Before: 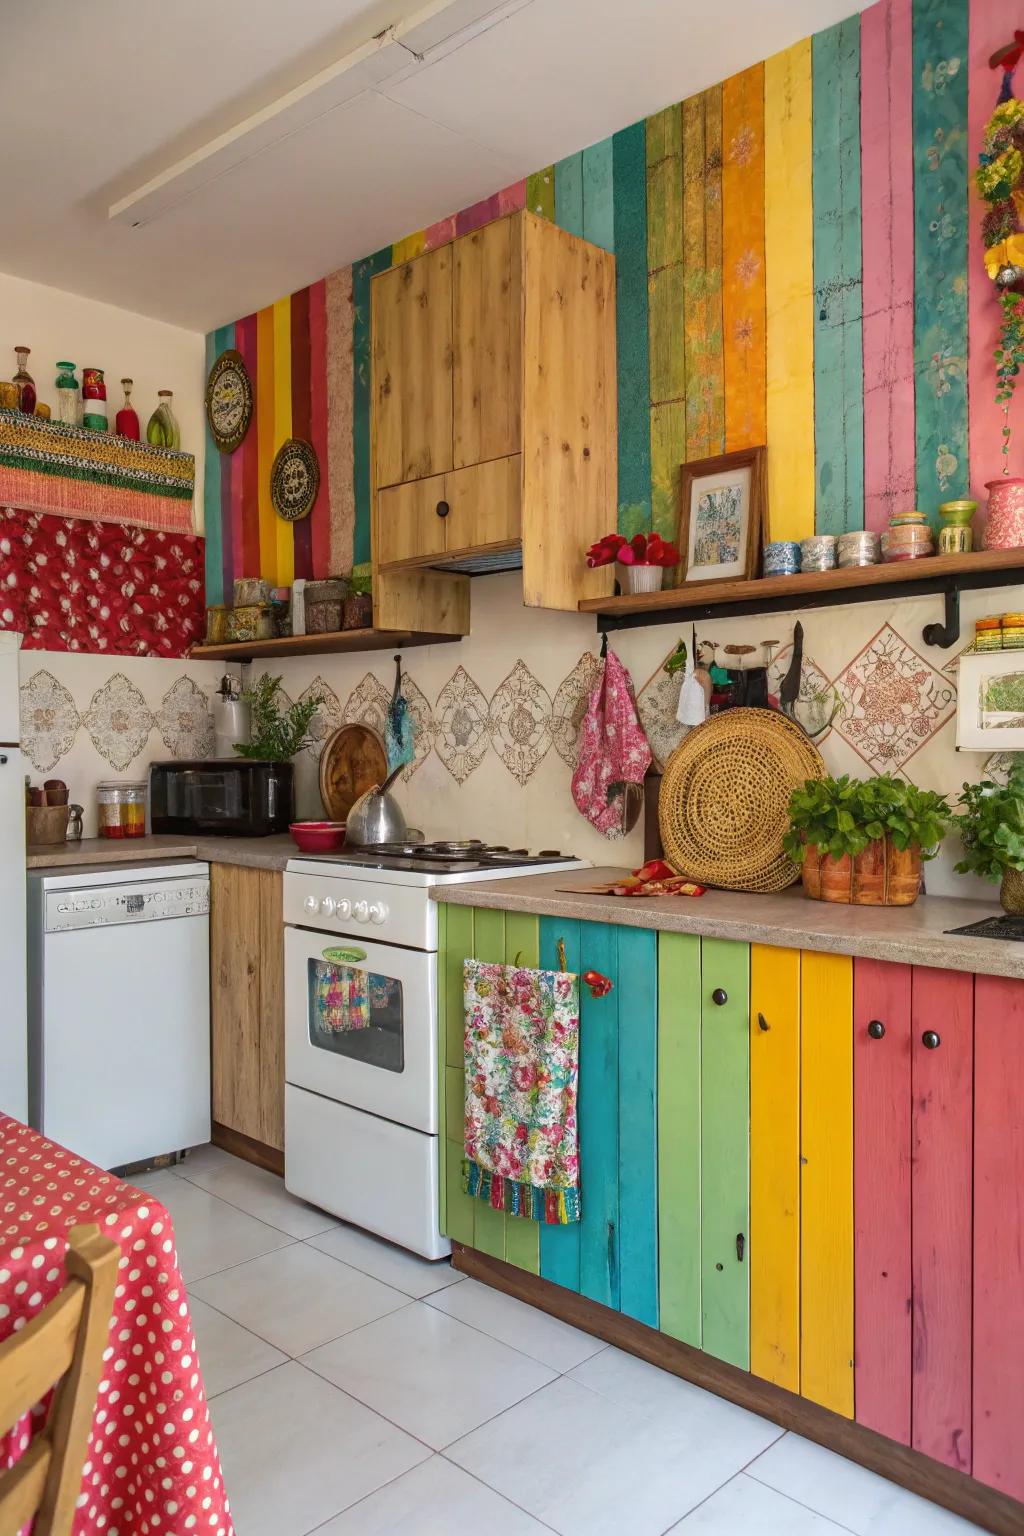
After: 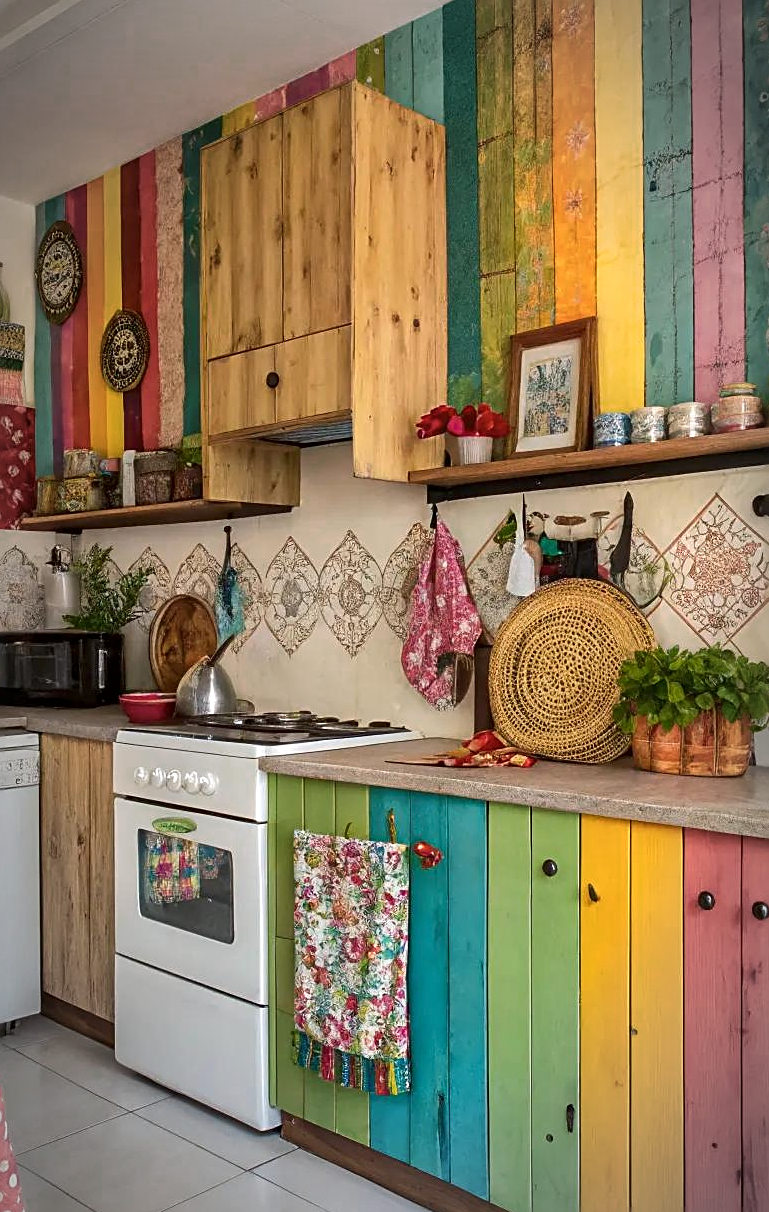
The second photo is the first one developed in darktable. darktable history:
local contrast: mode bilateral grid, contrast 20, coarseness 51, detail 140%, midtone range 0.2
sharpen: on, module defaults
vignetting: center (0, 0.006), automatic ratio true
color zones: curves: ch0 [(0, 0.465) (0.092, 0.596) (0.289, 0.464) (0.429, 0.453) (0.571, 0.464) (0.714, 0.455) (0.857, 0.462) (1, 0.465)]
crop: left 16.654%, top 8.433%, right 8.226%, bottom 12.615%
tone equalizer: edges refinement/feathering 500, mask exposure compensation -1.57 EV, preserve details no
